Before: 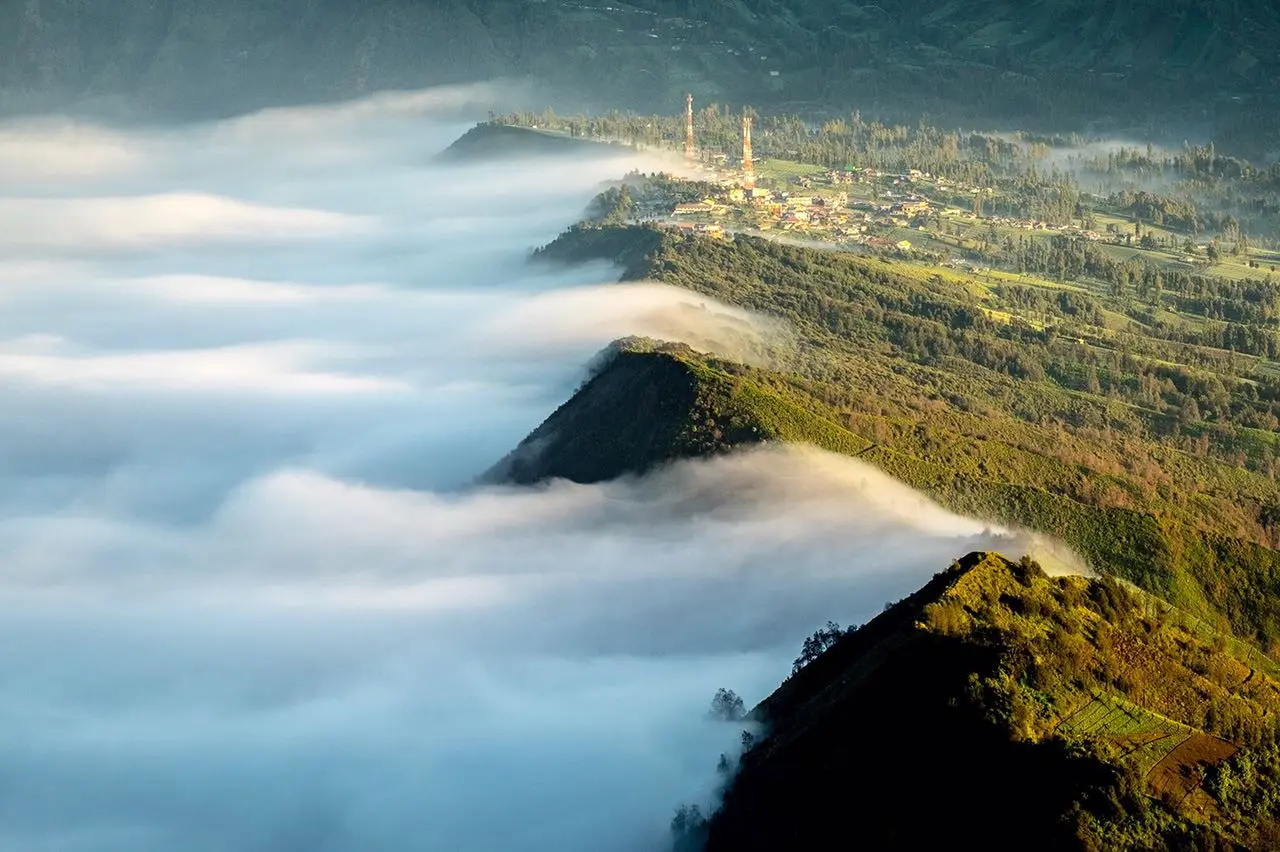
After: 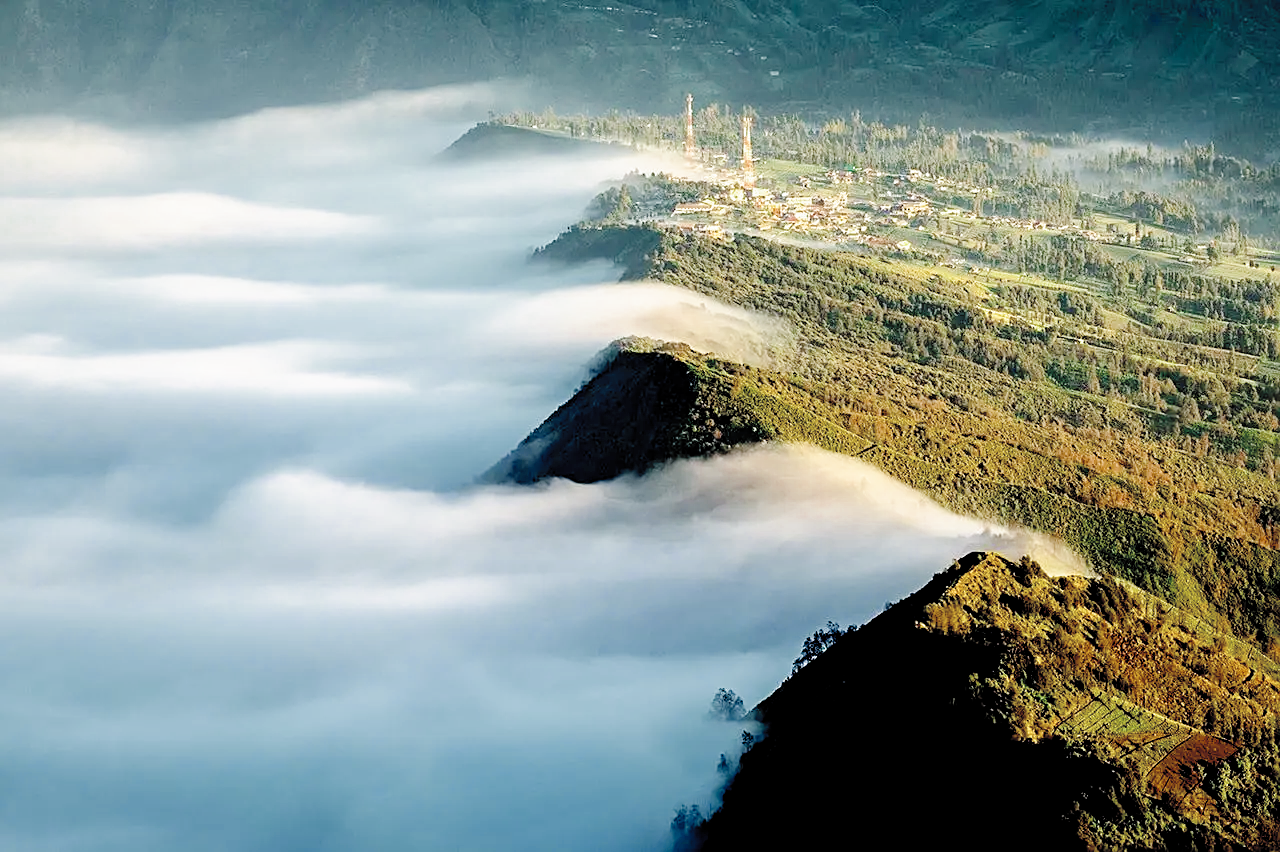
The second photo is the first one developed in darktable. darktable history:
color balance rgb: perceptual saturation grading › global saturation 20%, perceptual saturation grading › highlights -25%, perceptual saturation grading › shadows 50%
color zones: curves: ch0 [(0, 0.5) (0.125, 0.4) (0.25, 0.5) (0.375, 0.4) (0.5, 0.4) (0.625, 0.35) (0.75, 0.35) (0.875, 0.5)]; ch1 [(0, 0.35) (0.125, 0.45) (0.25, 0.35) (0.375, 0.35) (0.5, 0.35) (0.625, 0.35) (0.75, 0.45) (0.875, 0.35)]; ch2 [(0, 0.6) (0.125, 0.5) (0.25, 0.5) (0.375, 0.6) (0.5, 0.6) (0.625, 0.5) (0.75, 0.5) (0.875, 0.5)]
filmic rgb: black relative exposure -6.3 EV, white relative exposure 2.8 EV, threshold 3 EV, target black luminance 0%, hardness 4.6, latitude 67.35%, contrast 1.292, shadows ↔ highlights balance -3.5%, preserve chrominance no, color science v4 (2020), contrast in shadows soft, enable highlight reconstruction true
contrast brightness saturation: brightness 0.28
sharpen: on, module defaults
